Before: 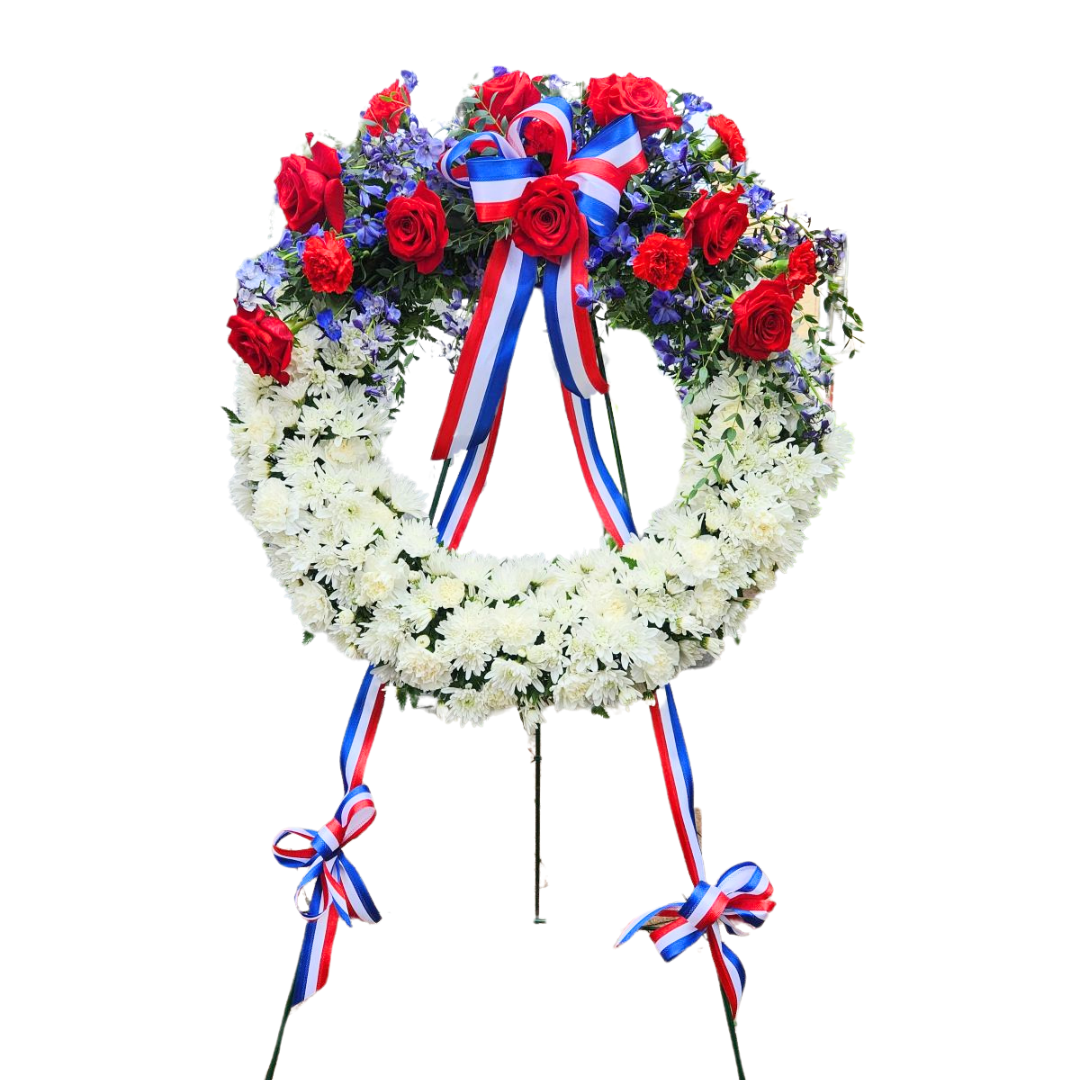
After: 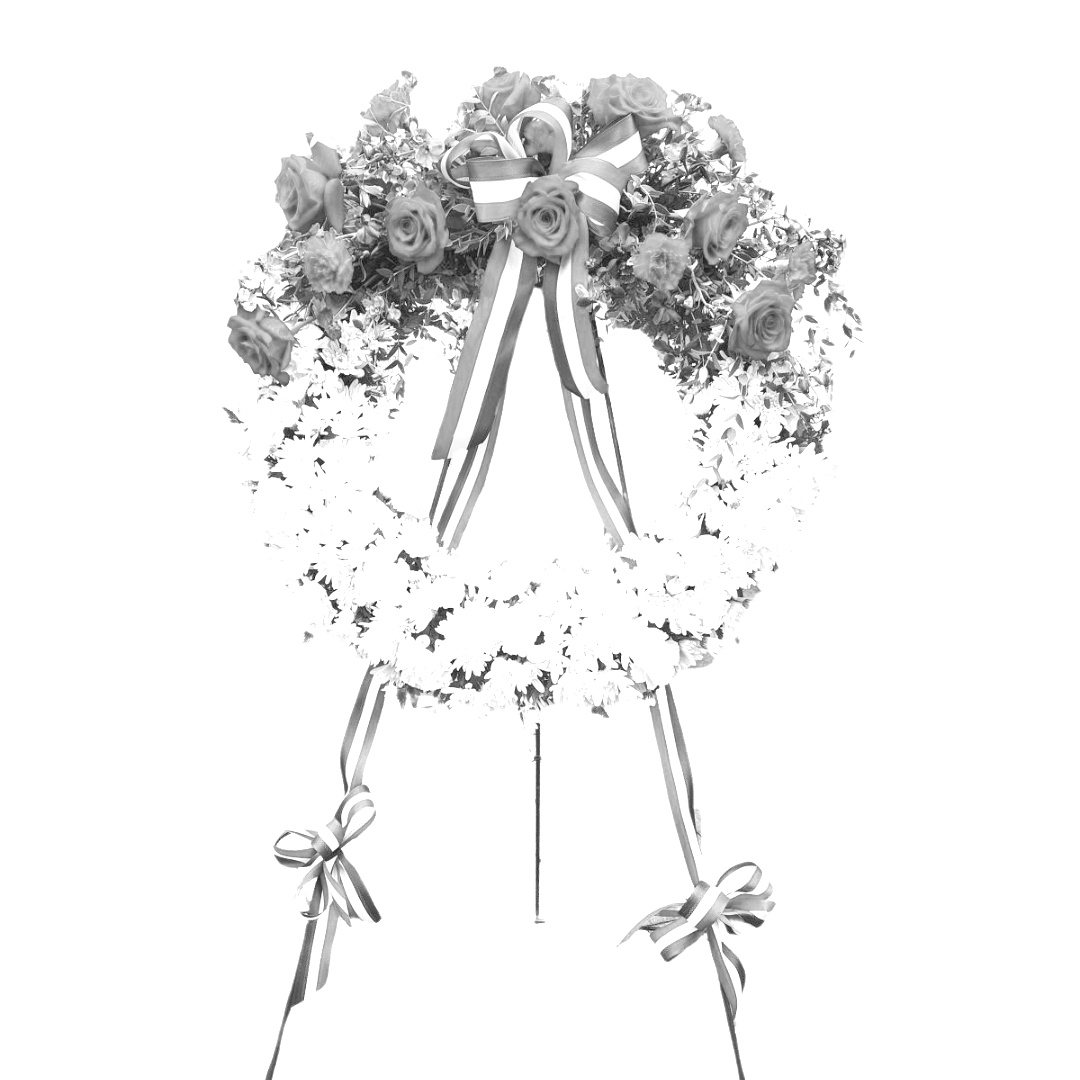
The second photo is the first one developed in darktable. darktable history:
levels: levels [0, 0.397, 0.955]
vibrance: vibrance 10%
exposure: black level correction 0, exposure 1 EV, compensate exposure bias true, compensate highlight preservation false
monochrome: a 32, b 64, size 2.3
